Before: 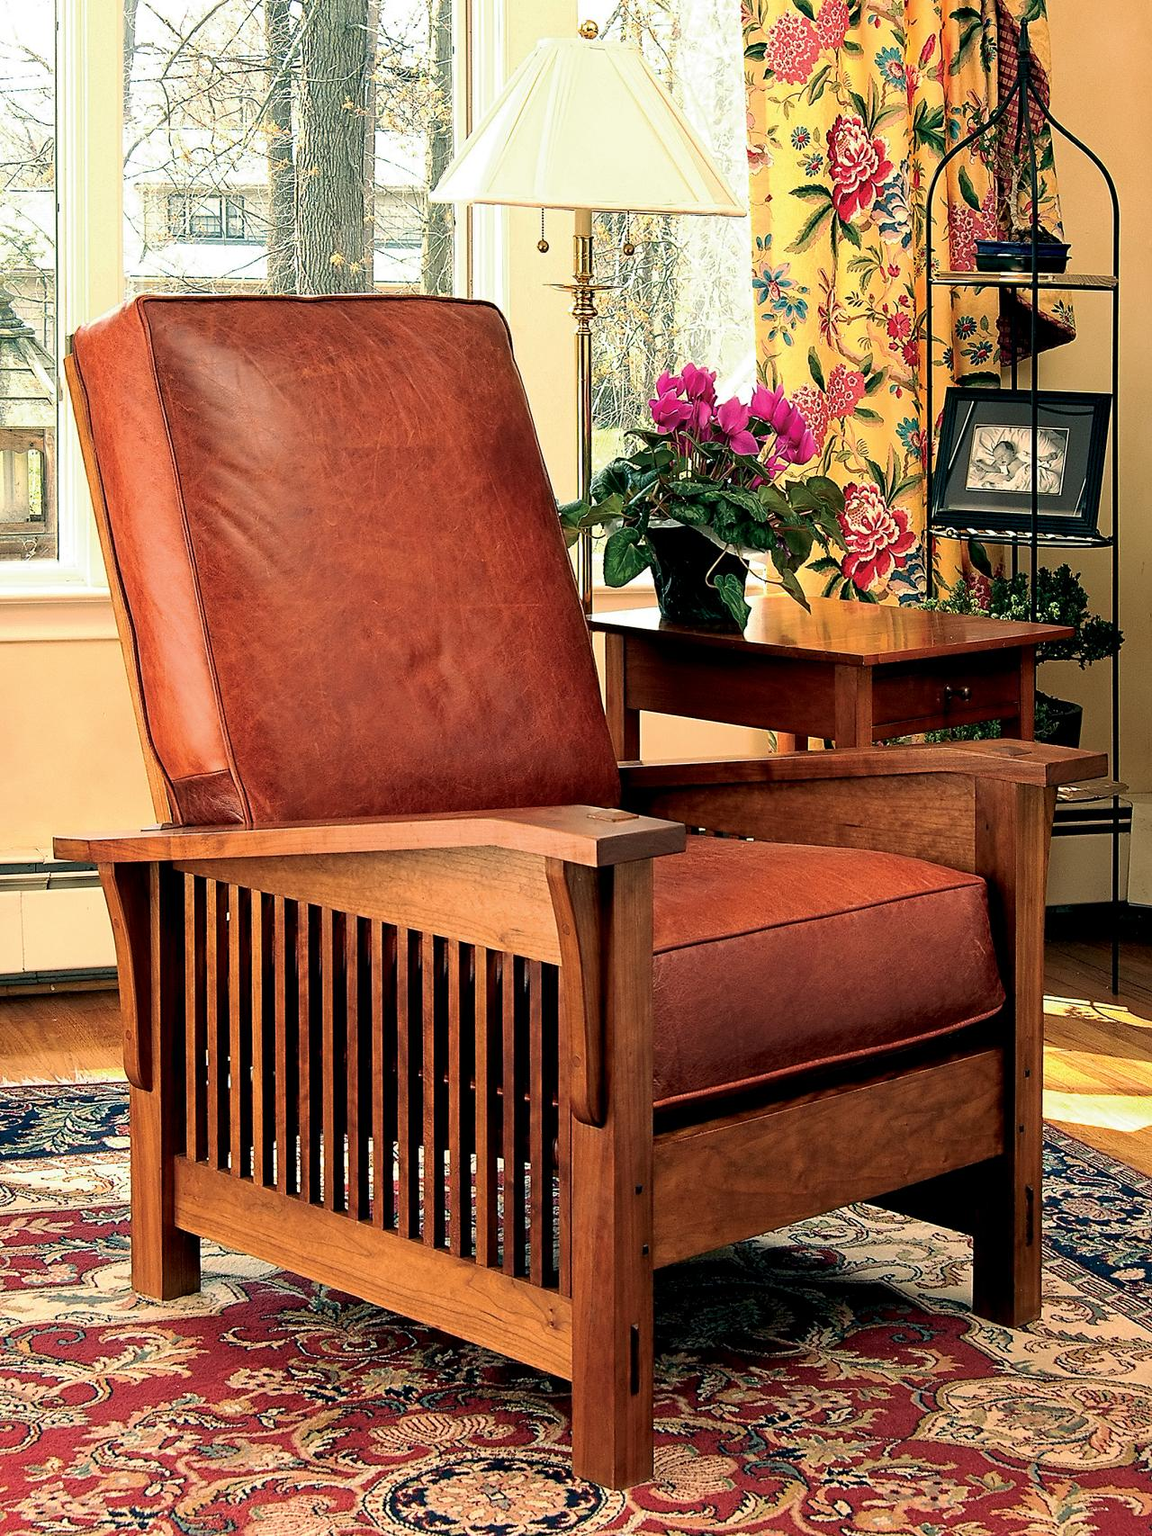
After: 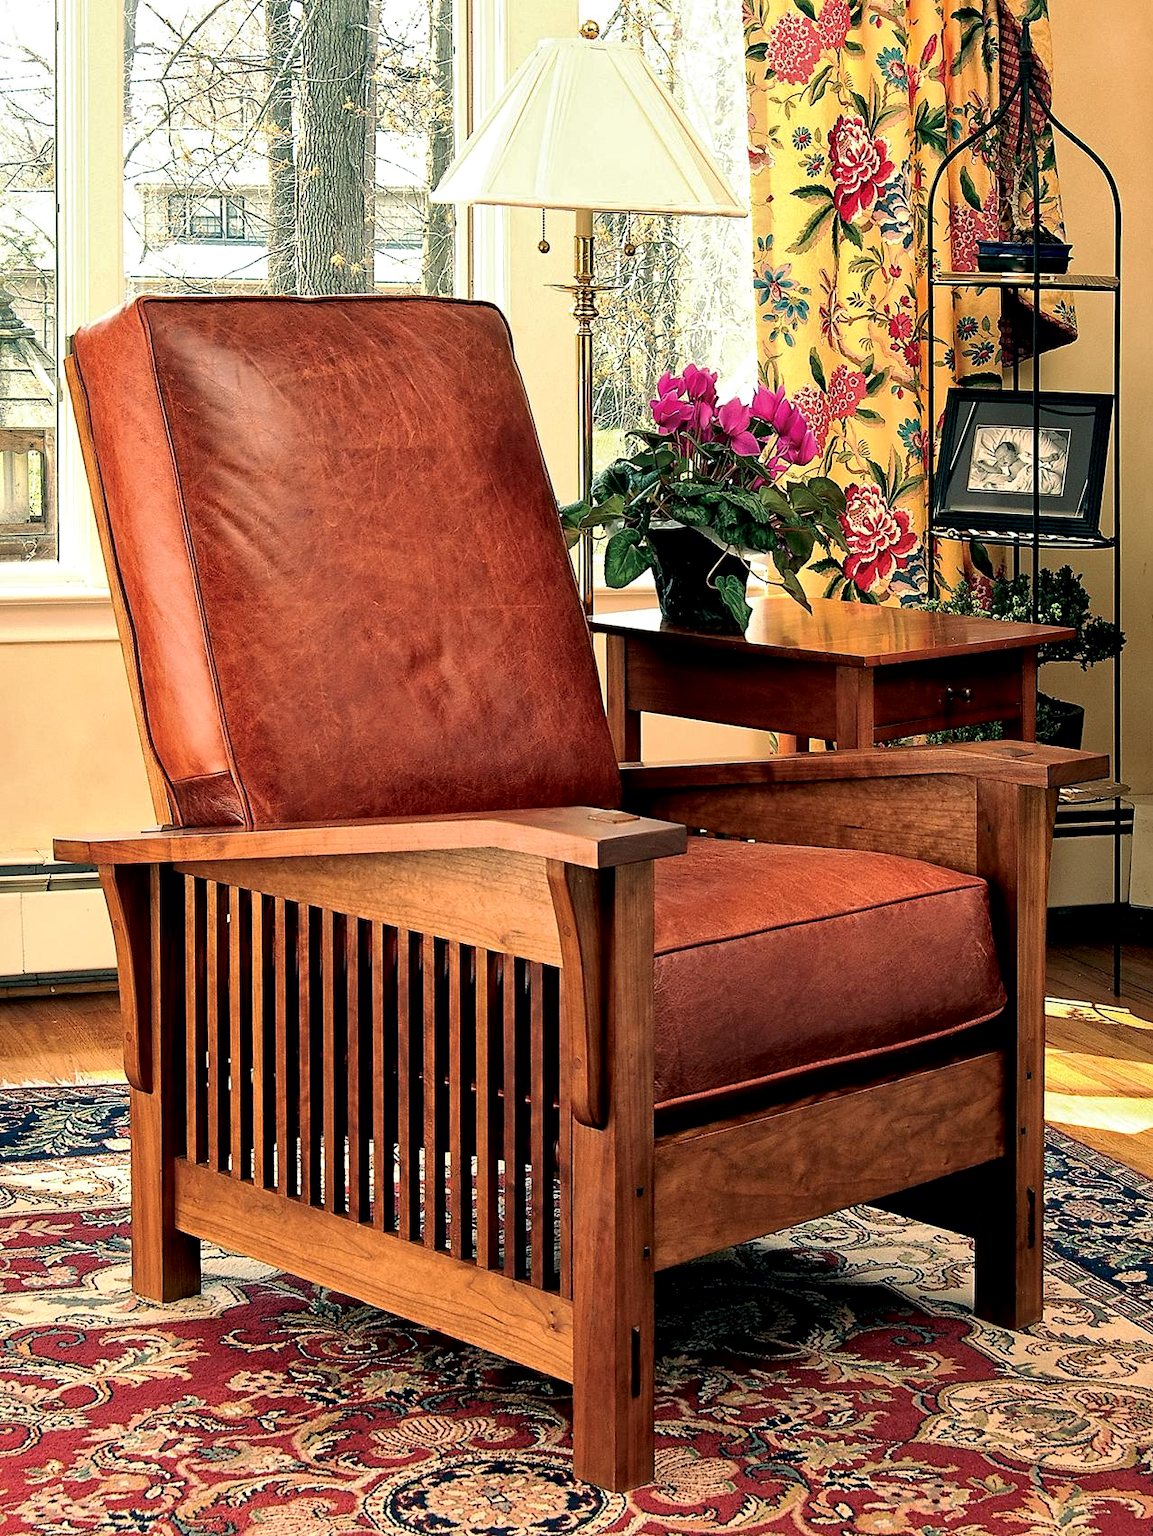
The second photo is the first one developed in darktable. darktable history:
local contrast: mode bilateral grid, contrast 20, coarseness 50, detail 150%, midtone range 0.2
crop: top 0.05%, bottom 0.098%
